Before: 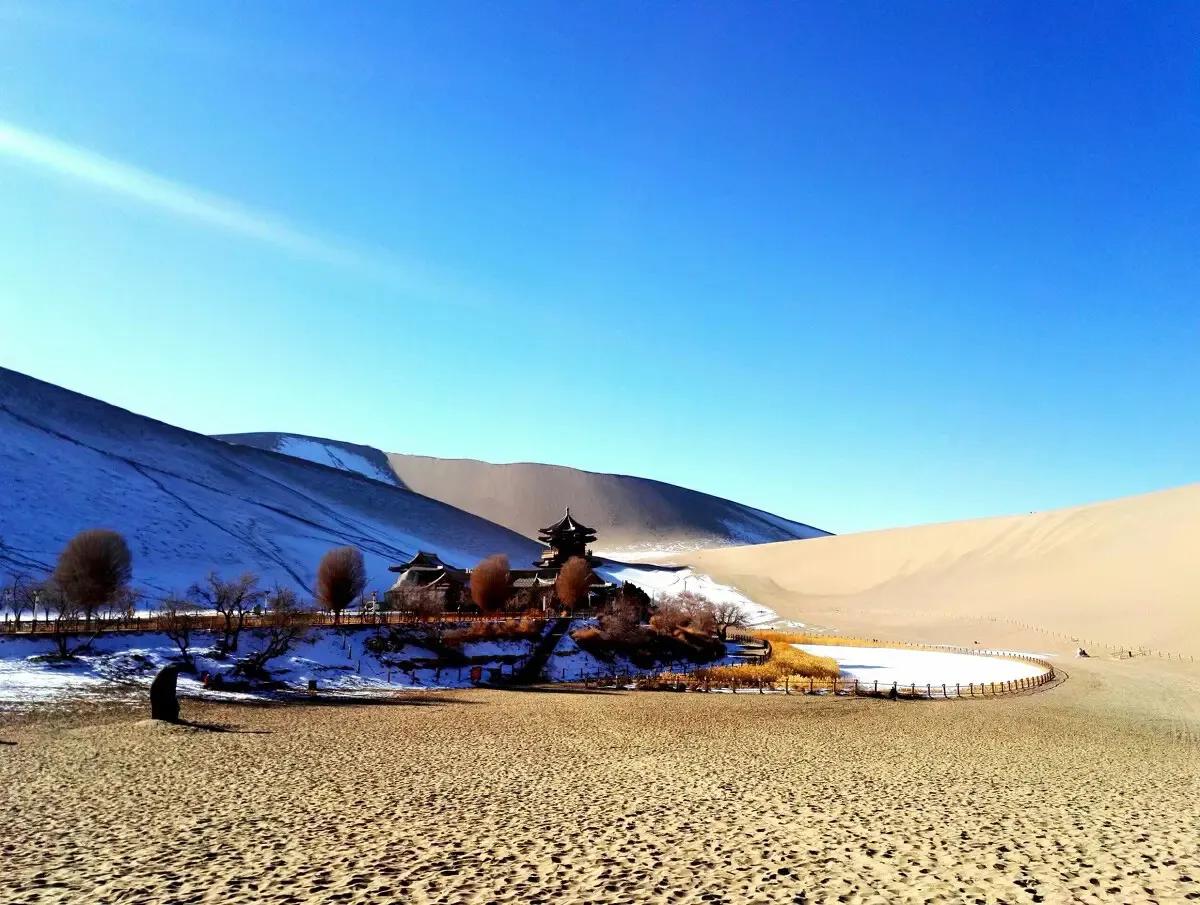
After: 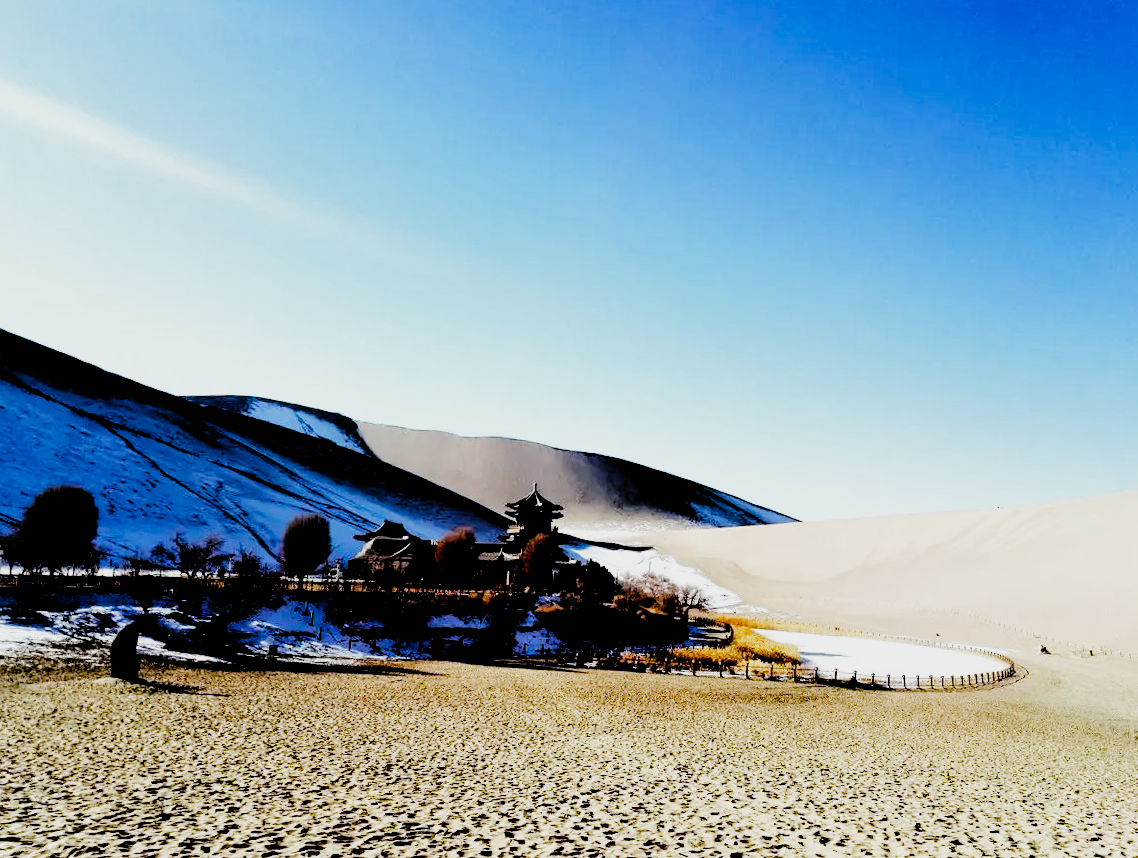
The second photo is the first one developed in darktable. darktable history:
exposure: black level correction 0.009, compensate highlight preservation false
crop and rotate: angle -2.38°
filmic rgb: black relative exposure -2.85 EV, white relative exposure 4.56 EV, hardness 1.77, contrast 1.25, preserve chrominance no, color science v5 (2021)
white balance: red 0.978, blue 0.999
tone equalizer: -8 EV -0.75 EV, -7 EV -0.7 EV, -6 EV -0.6 EV, -5 EV -0.4 EV, -3 EV 0.4 EV, -2 EV 0.6 EV, -1 EV 0.7 EV, +0 EV 0.75 EV, edges refinement/feathering 500, mask exposure compensation -1.57 EV, preserve details no
